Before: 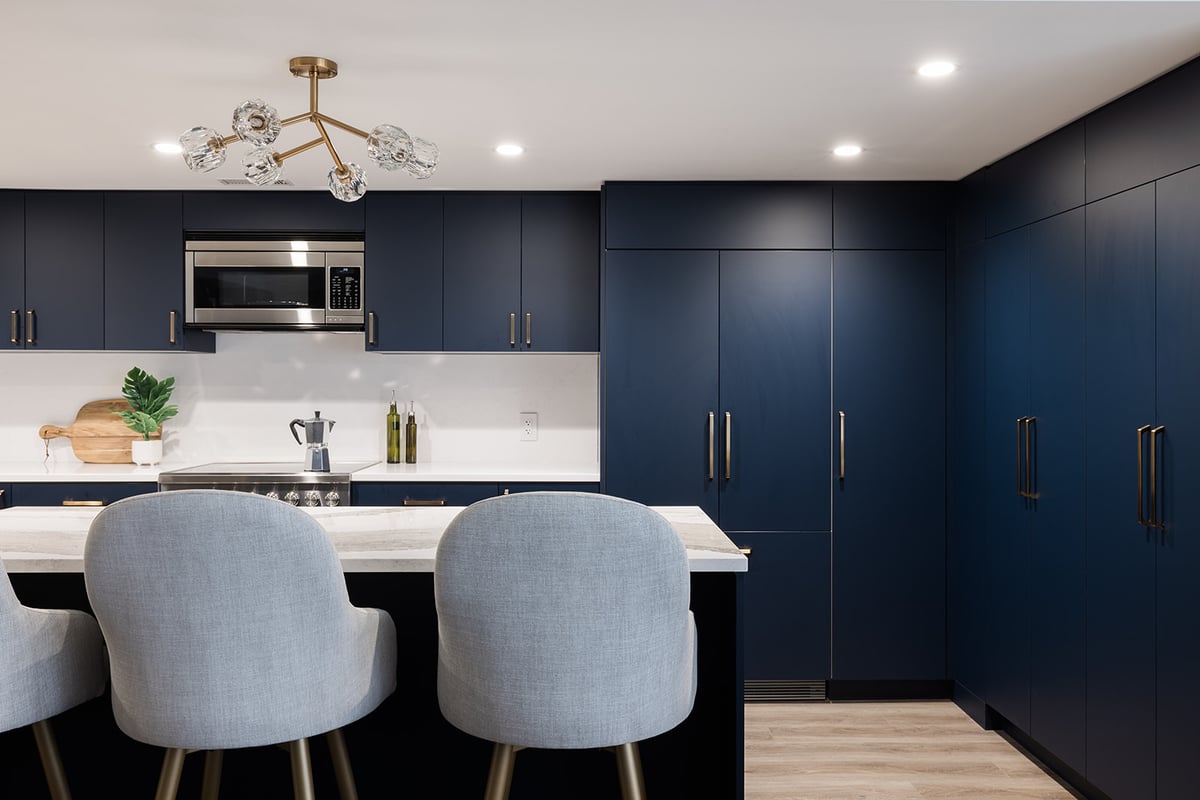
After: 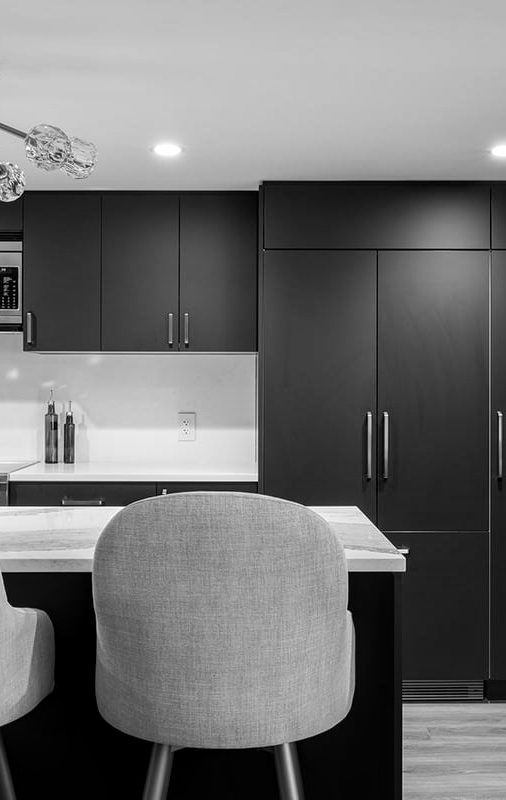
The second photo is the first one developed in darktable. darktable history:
crop: left 28.583%, right 29.231%
monochrome: on, module defaults
color balance rgb: perceptual saturation grading › global saturation 25%, global vibrance 20%
local contrast: detail 130%
